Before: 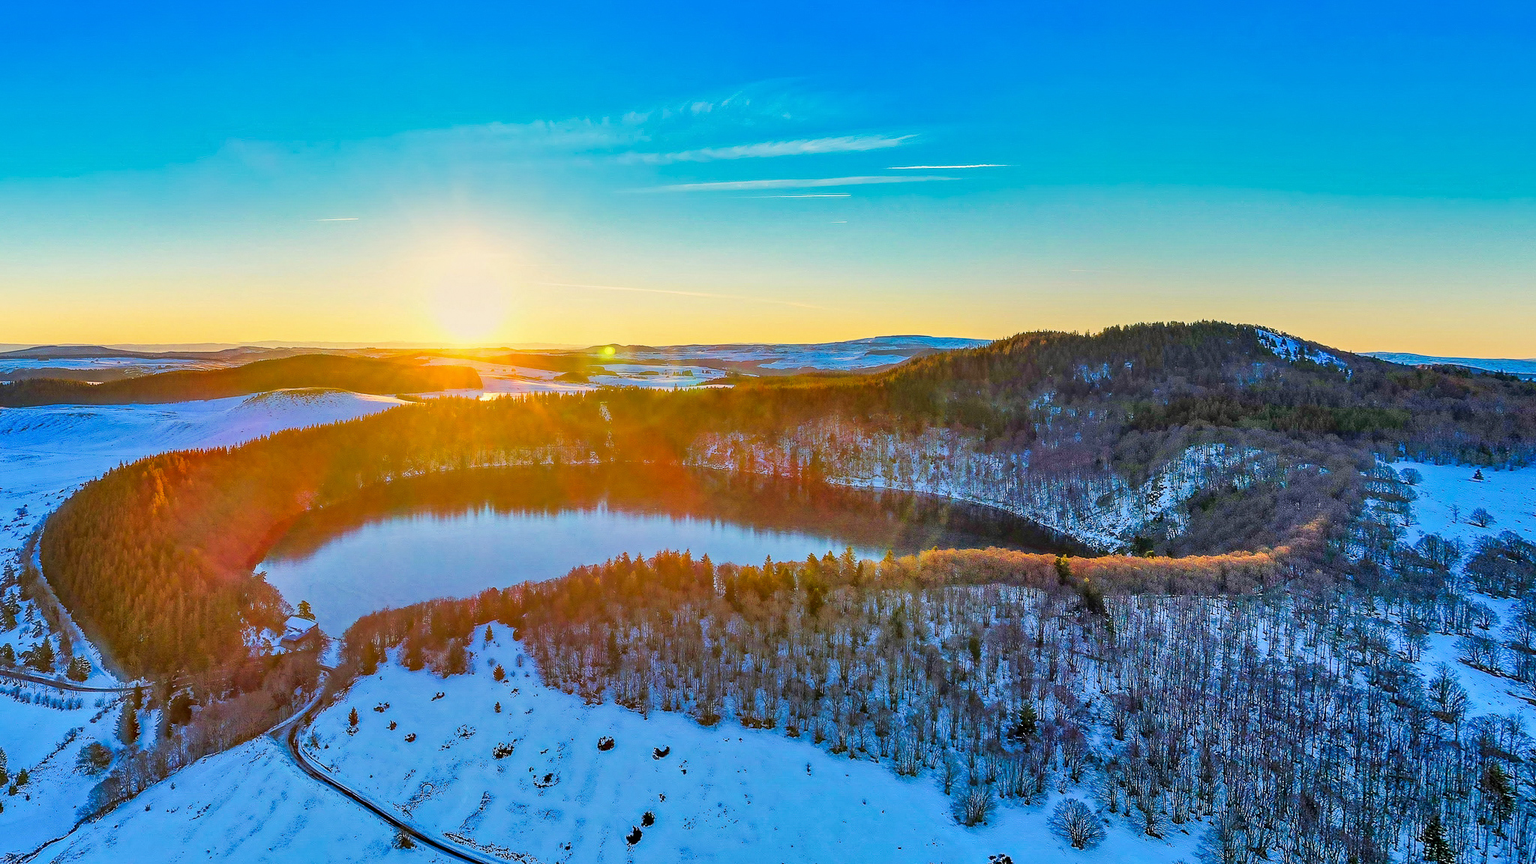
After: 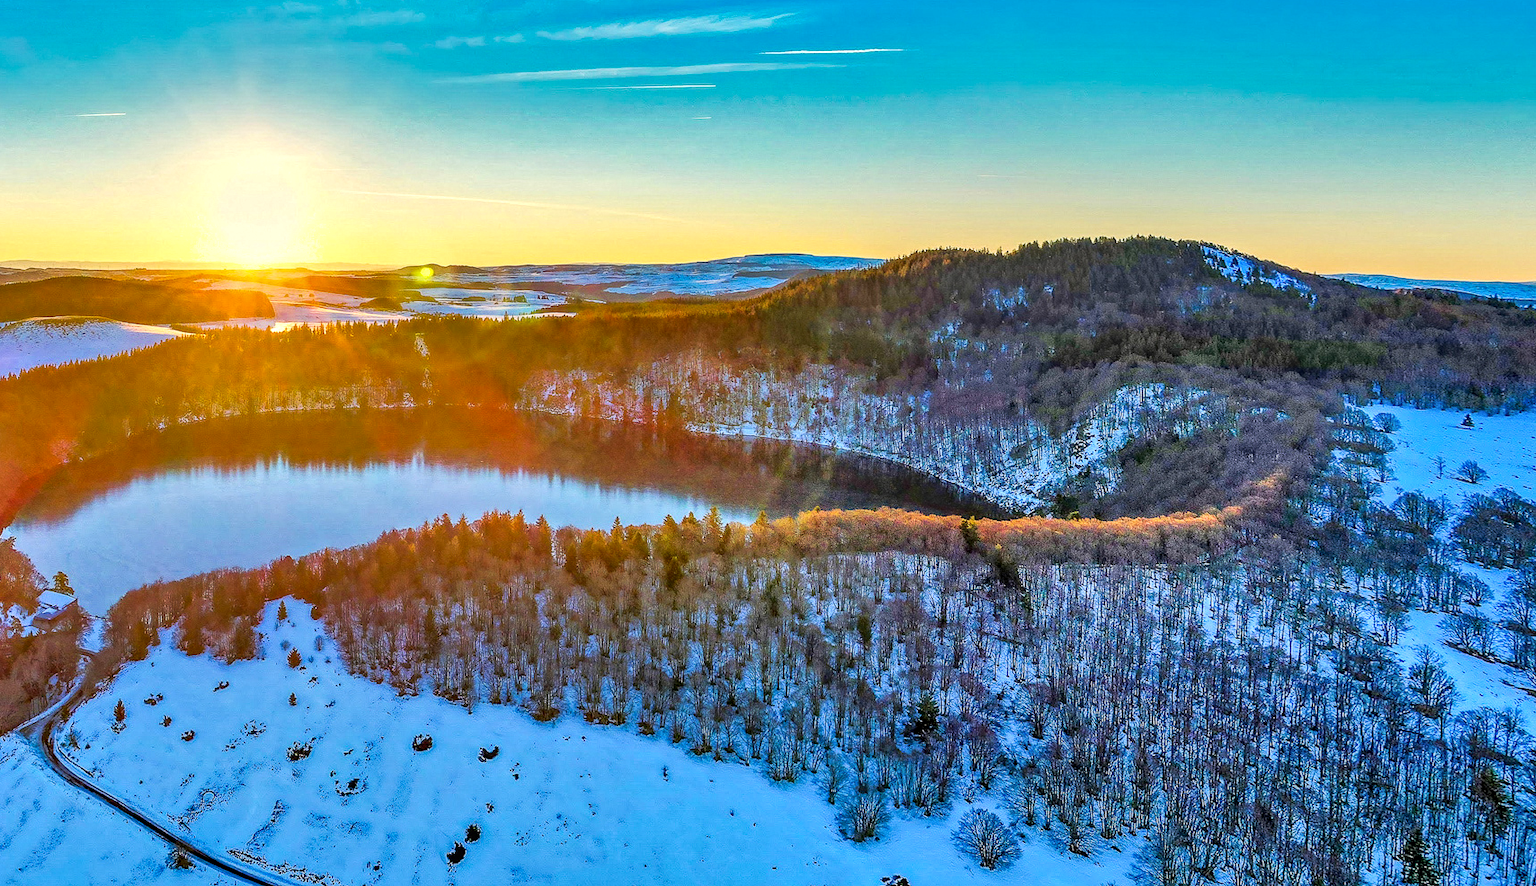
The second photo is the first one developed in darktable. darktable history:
local contrast: on, module defaults
exposure: exposure 0.224 EV
shadows and highlights: low approximation 0.01, soften with gaussian
crop: left 16.535%, top 14.359%
